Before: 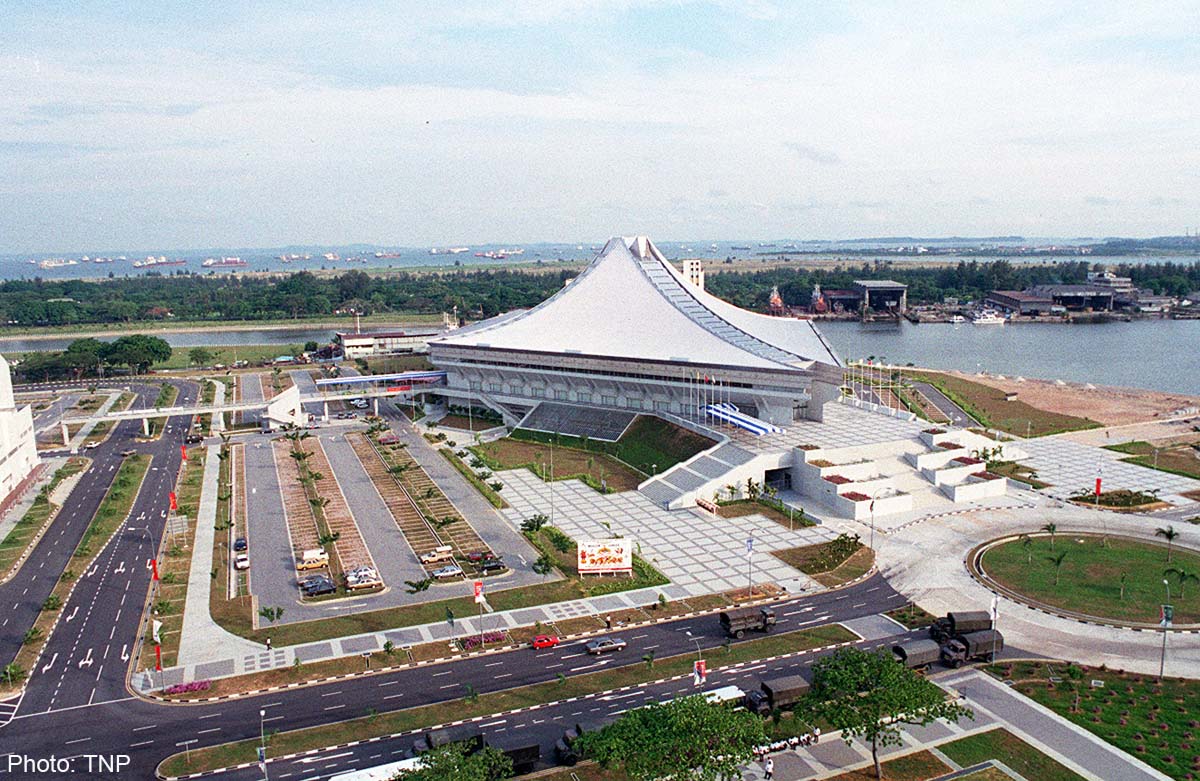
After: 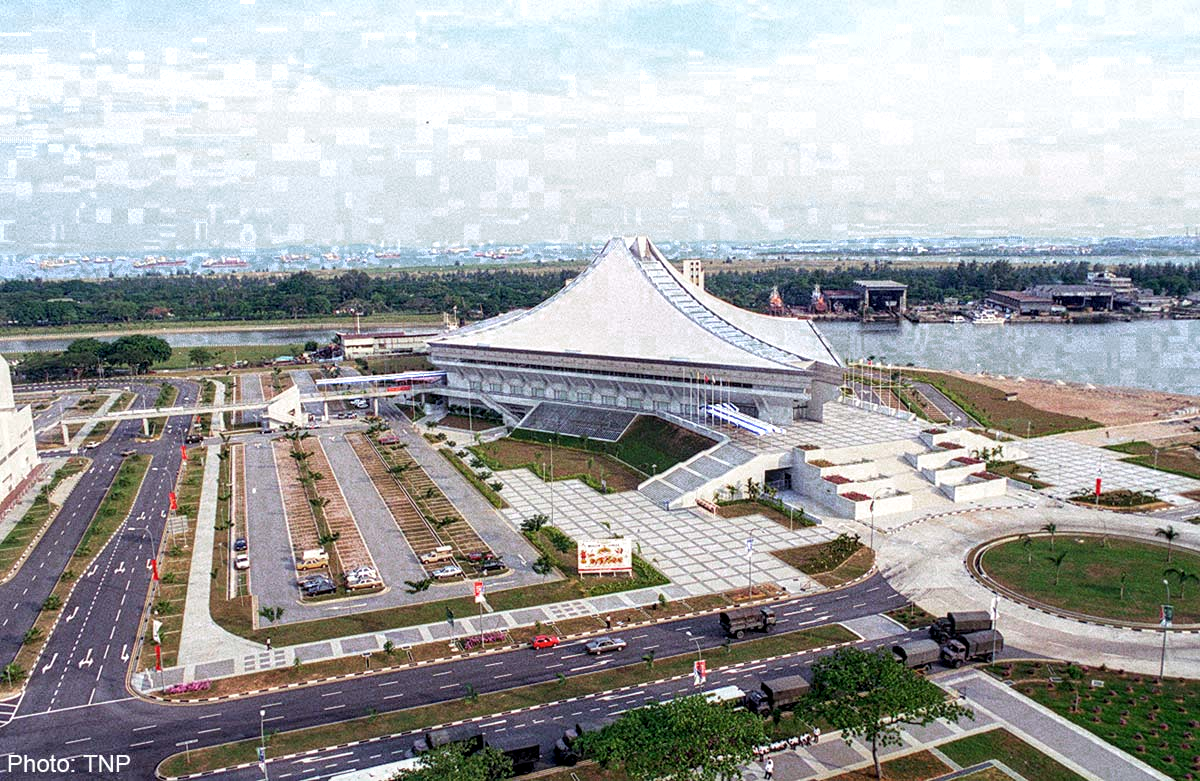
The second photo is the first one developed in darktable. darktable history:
color balance rgb: shadows lift › chroma 3.204%, shadows lift › hue 280.18°, perceptual saturation grading › global saturation -0.098%
color zones: curves: ch0 [(0.203, 0.433) (0.607, 0.517) (0.697, 0.696) (0.705, 0.897)]
shadows and highlights: shadows 30.85, highlights 0.371, soften with gaussian
local contrast: detail 130%
